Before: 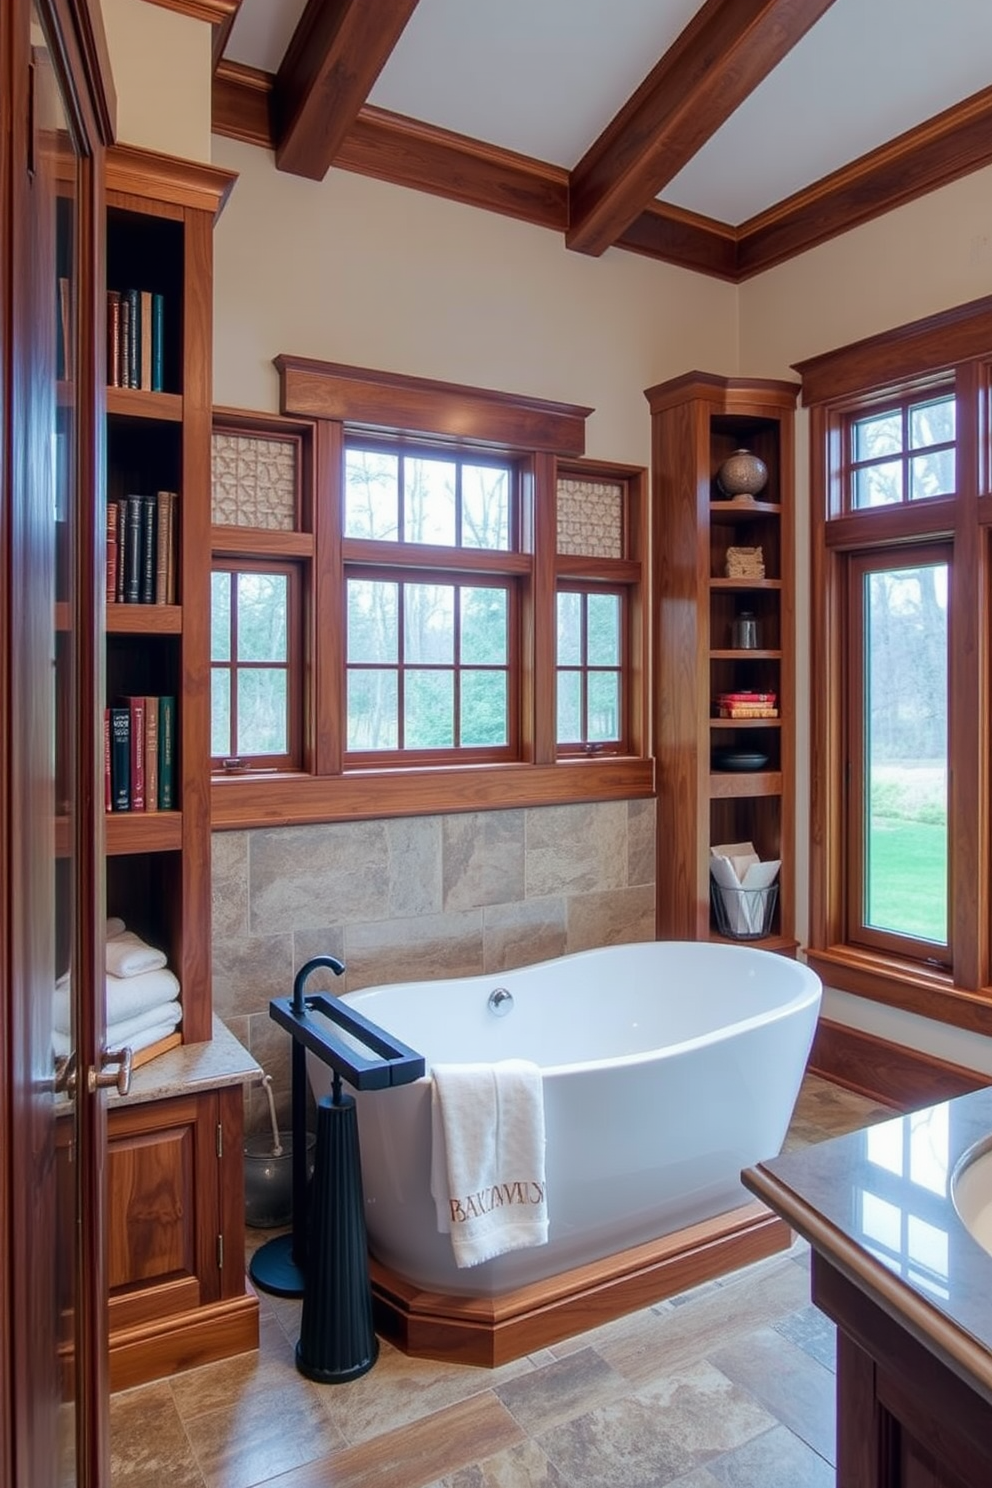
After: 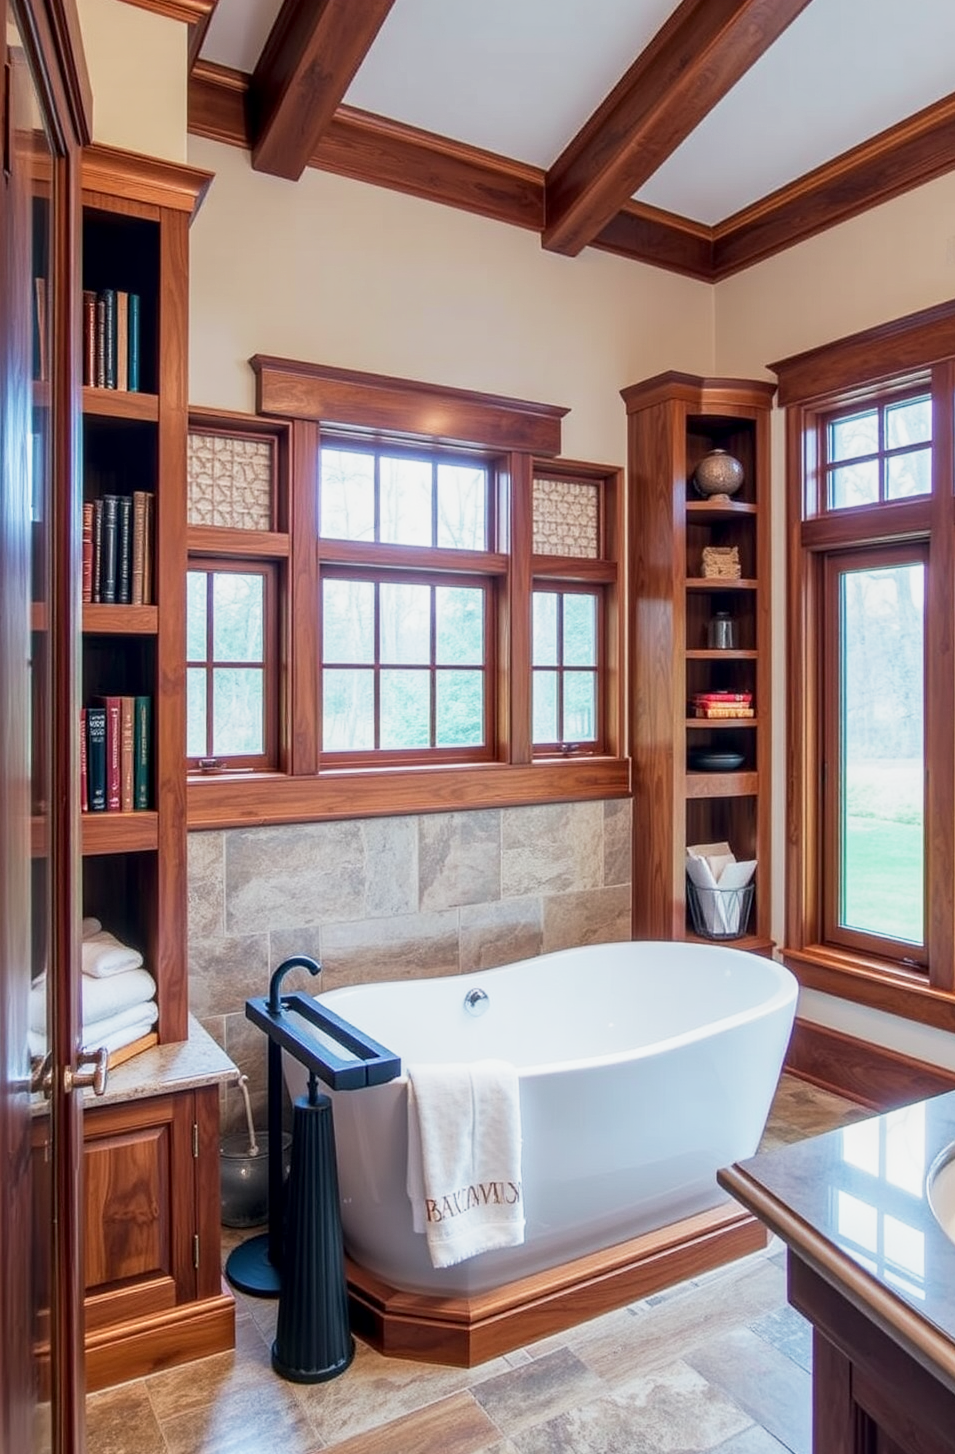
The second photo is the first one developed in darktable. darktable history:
crop and rotate: left 2.536%, right 1.107%, bottom 2.246%
base curve: curves: ch0 [(0, 0) (0.088, 0.125) (0.176, 0.251) (0.354, 0.501) (0.613, 0.749) (1, 0.877)], preserve colors none
local contrast: on, module defaults
